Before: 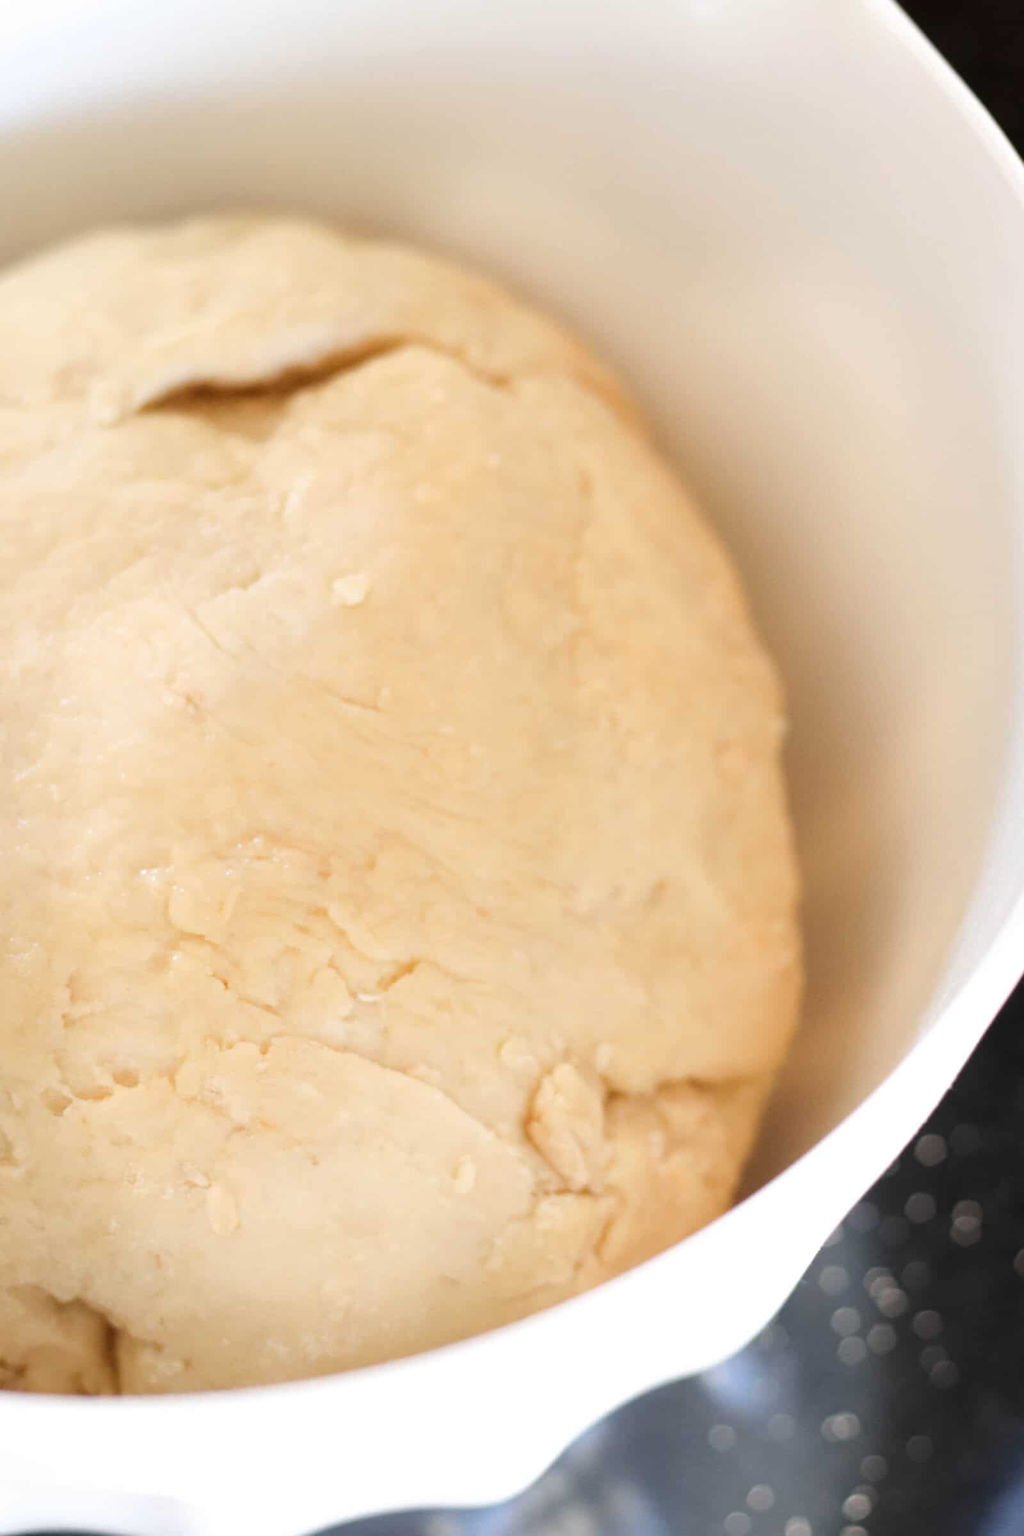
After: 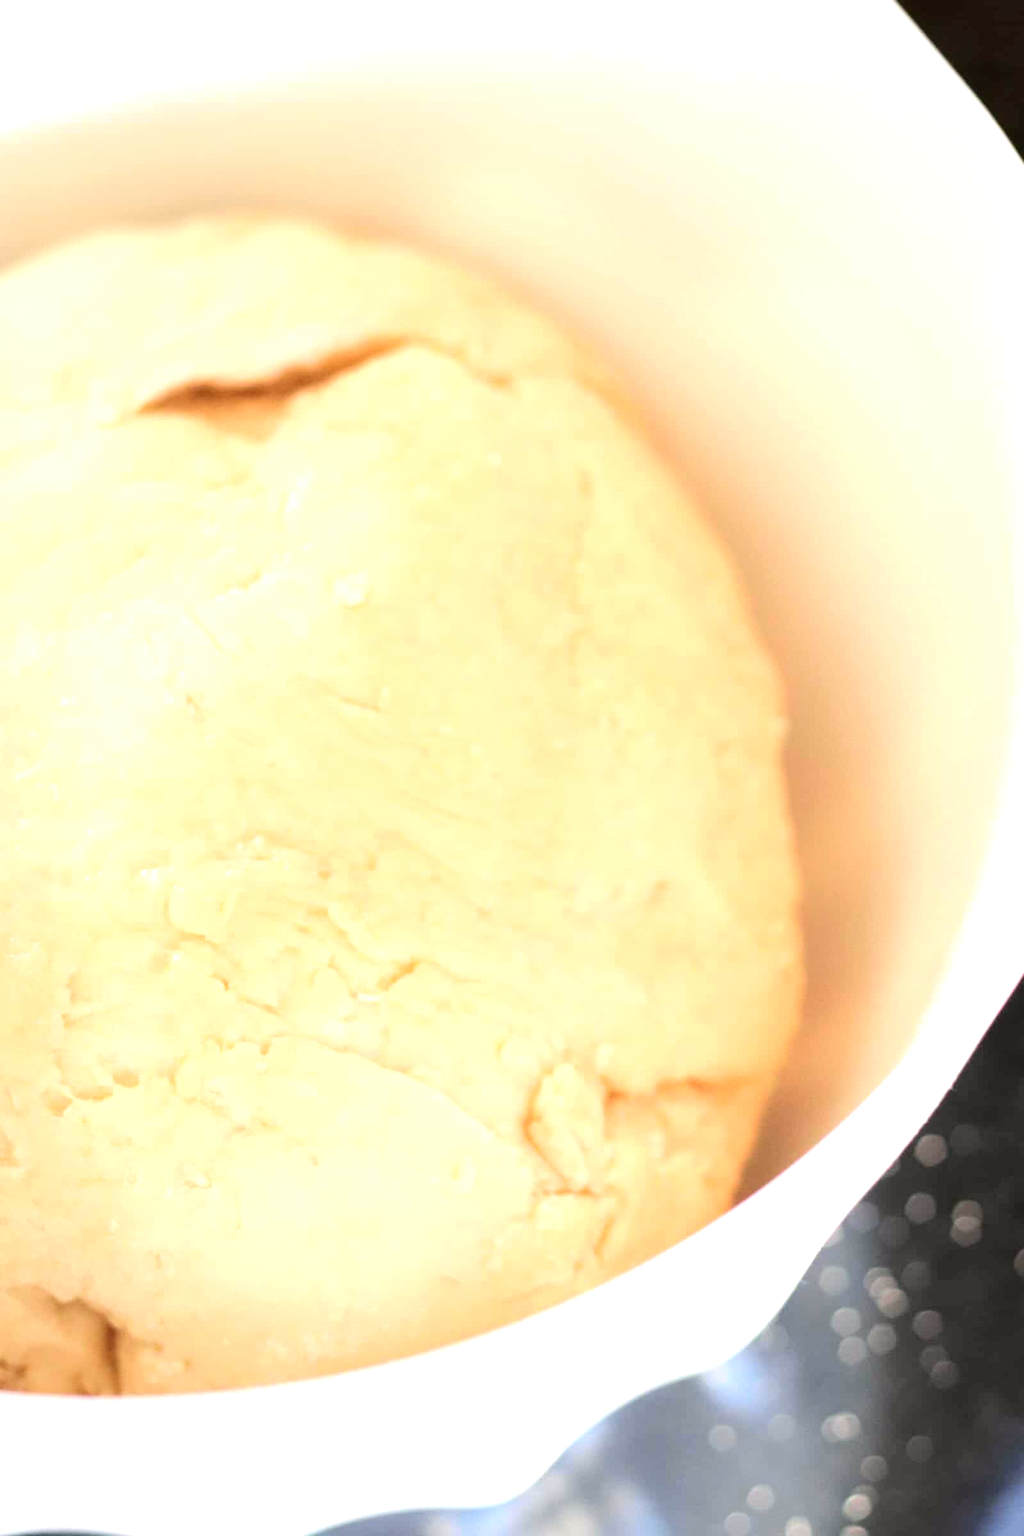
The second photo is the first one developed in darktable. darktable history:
tone curve: curves: ch0 [(0, 0.01) (0.052, 0.045) (0.136, 0.133) (0.29, 0.332) (0.453, 0.531) (0.676, 0.751) (0.89, 0.919) (1, 1)]; ch1 [(0, 0) (0.094, 0.081) (0.285, 0.299) (0.385, 0.403) (0.446, 0.443) (0.495, 0.496) (0.544, 0.552) (0.589, 0.612) (0.722, 0.728) (1, 1)]; ch2 [(0, 0) (0.257, 0.217) (0.43, 0.421) (0.498, 0.507) (0.531, 0.544) (0.56, 0.579) (0.625, 0.642) (1, 1)], color space Lab, independent channels, preserve colors none
exposure: black level correction 0, exposure 0.7 EV, compensate exposure bias true, compensate highlight preservation false
